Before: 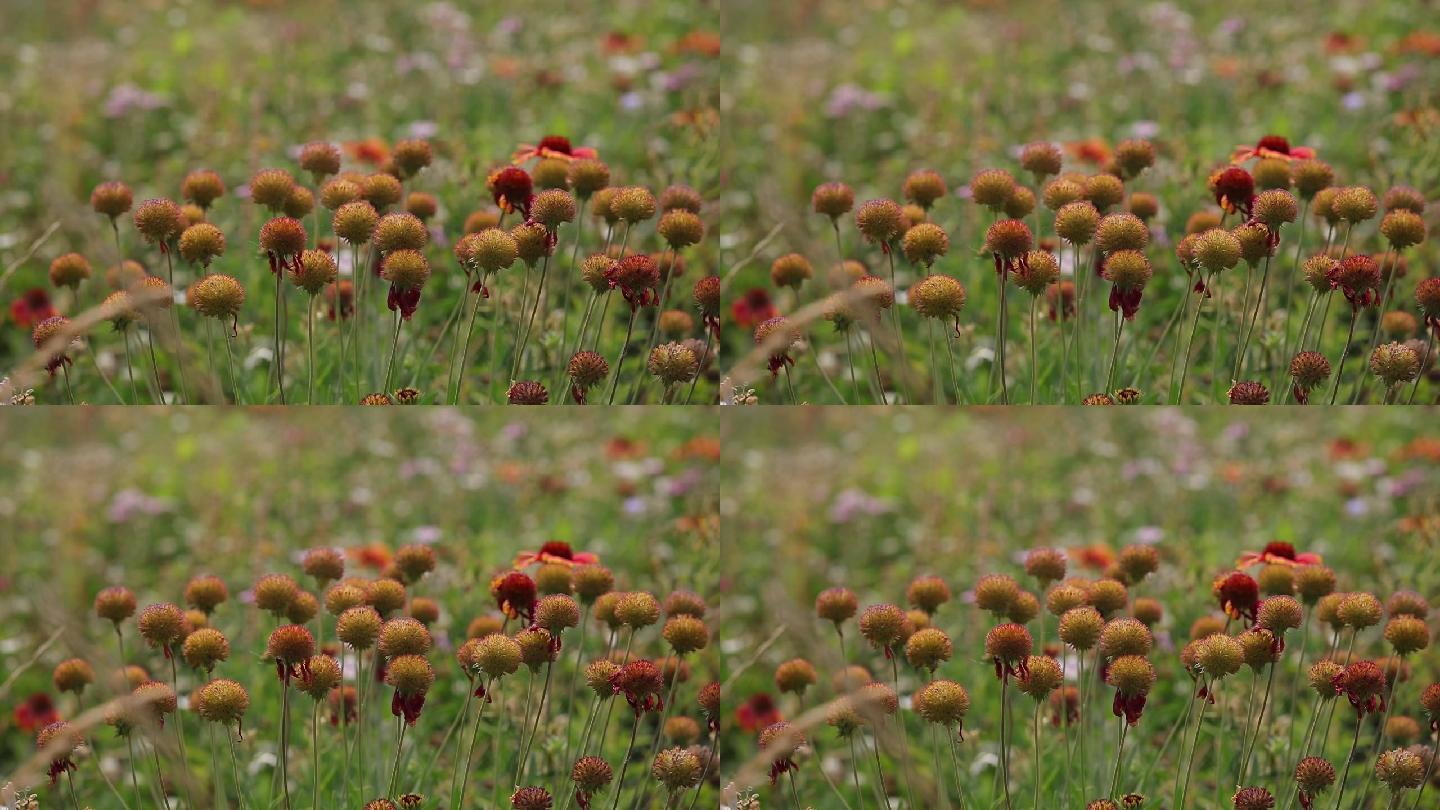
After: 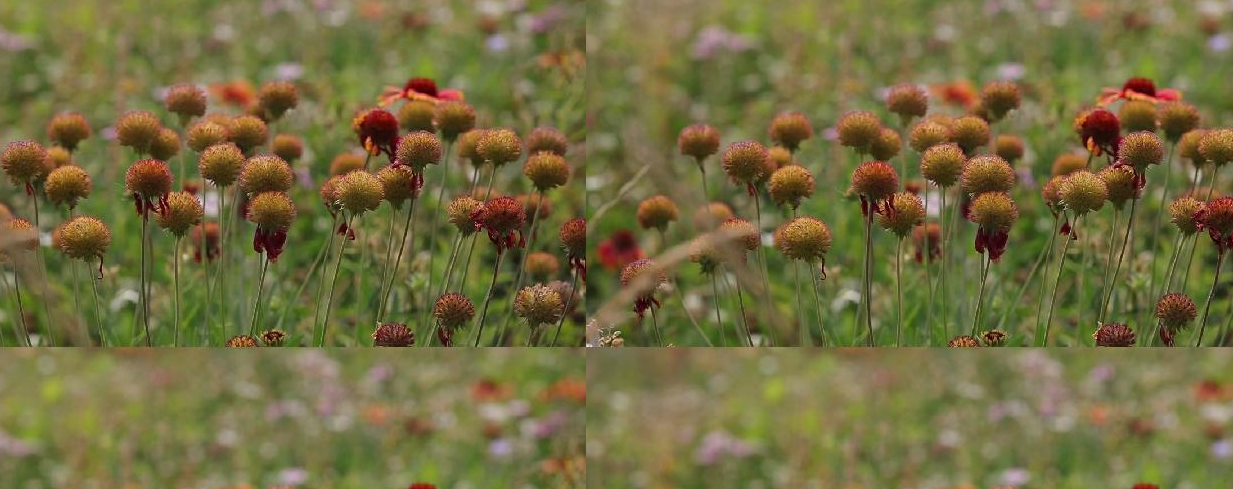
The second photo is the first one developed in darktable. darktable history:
crop and rotate: left 9.345%, top 7.22%, right 4.982%, bottom 32.331%
exposure: compensate highlight preservation false
tone equalizer: on, module defaults
